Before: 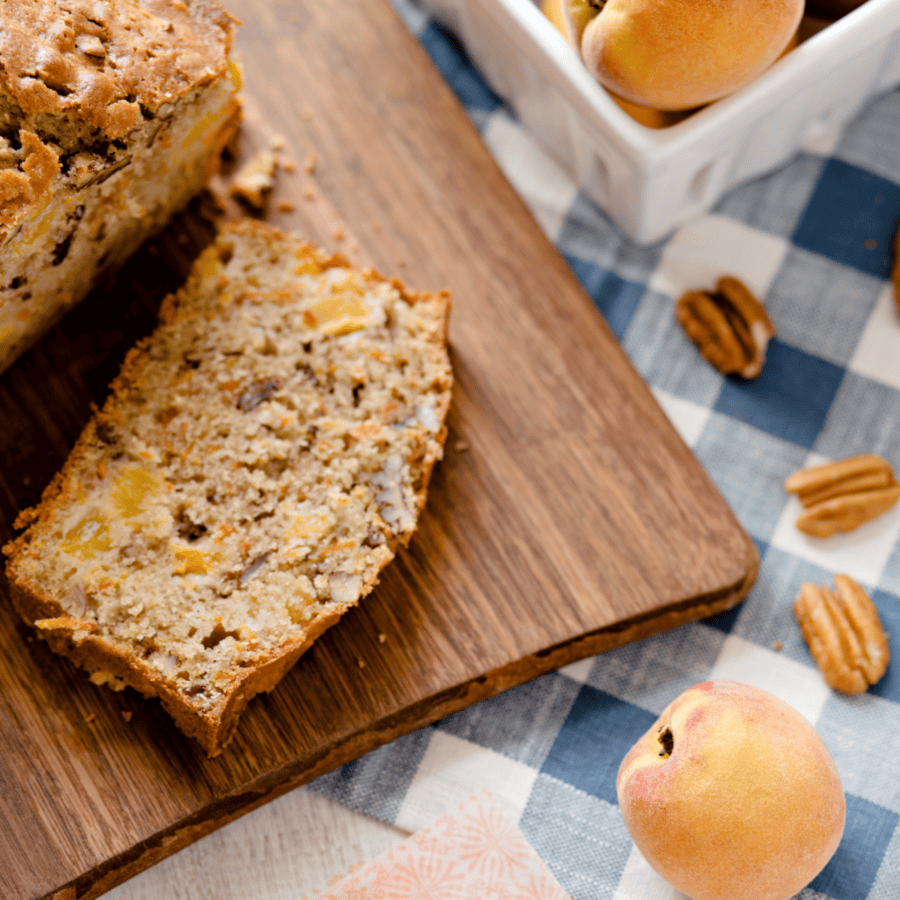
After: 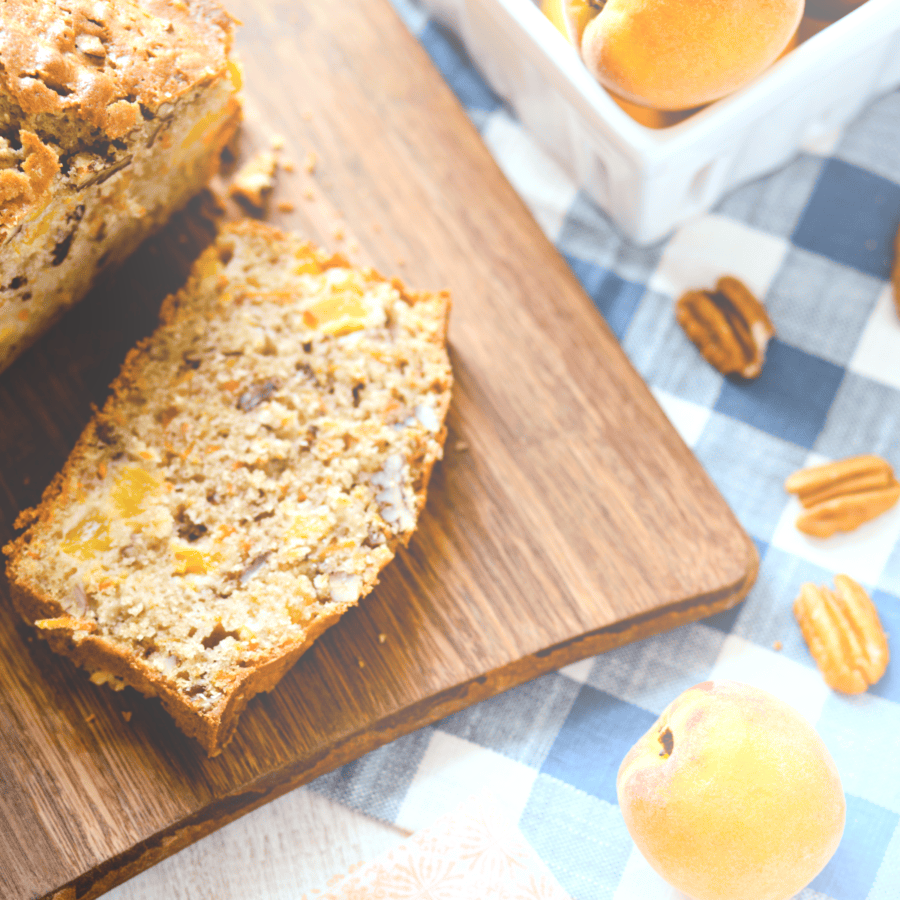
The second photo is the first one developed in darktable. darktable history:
white balance: red 0.925, blue 1.046
tone equalizer: -8 EV -0.75 EV, -7 EV -0.7 EV, -6 EV -0.6 EV, -5 EV -0.4 EV, -3 EV 0.4 EV, -2 EV 0.6 EV, -1 EV 0.7 EV, +0 EV 0.75 EV, edges refinement/feathering 500, mask exposure compensation -1.57 EV, preserve details no
bloom: size 38%, threshold 95%, strength 30%
